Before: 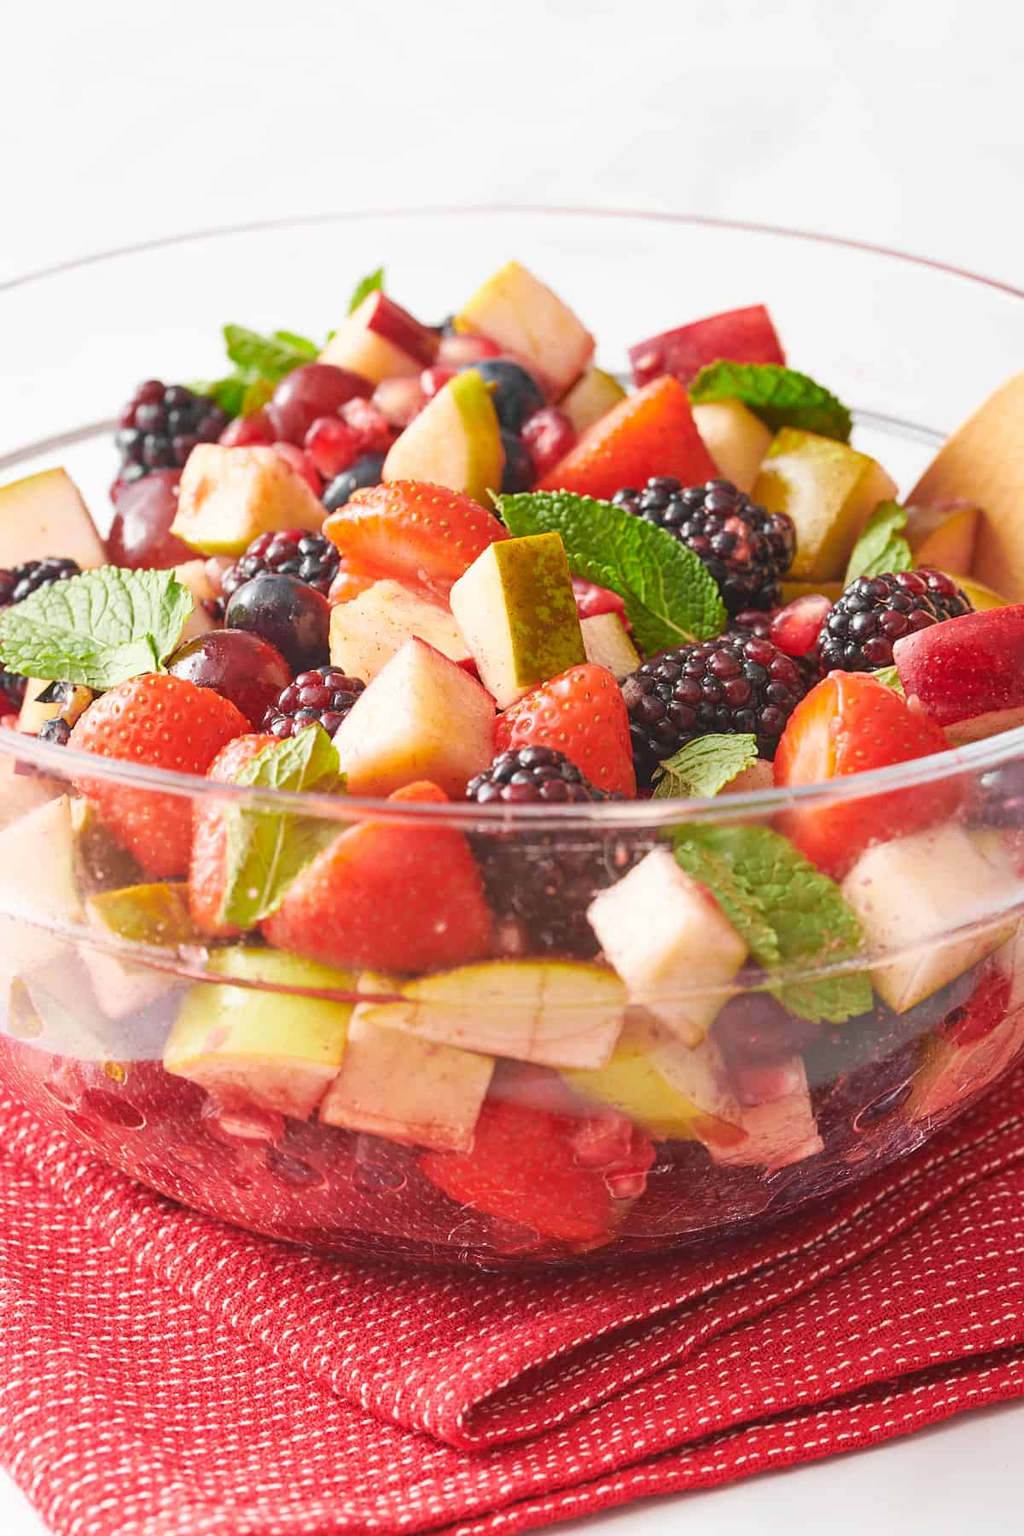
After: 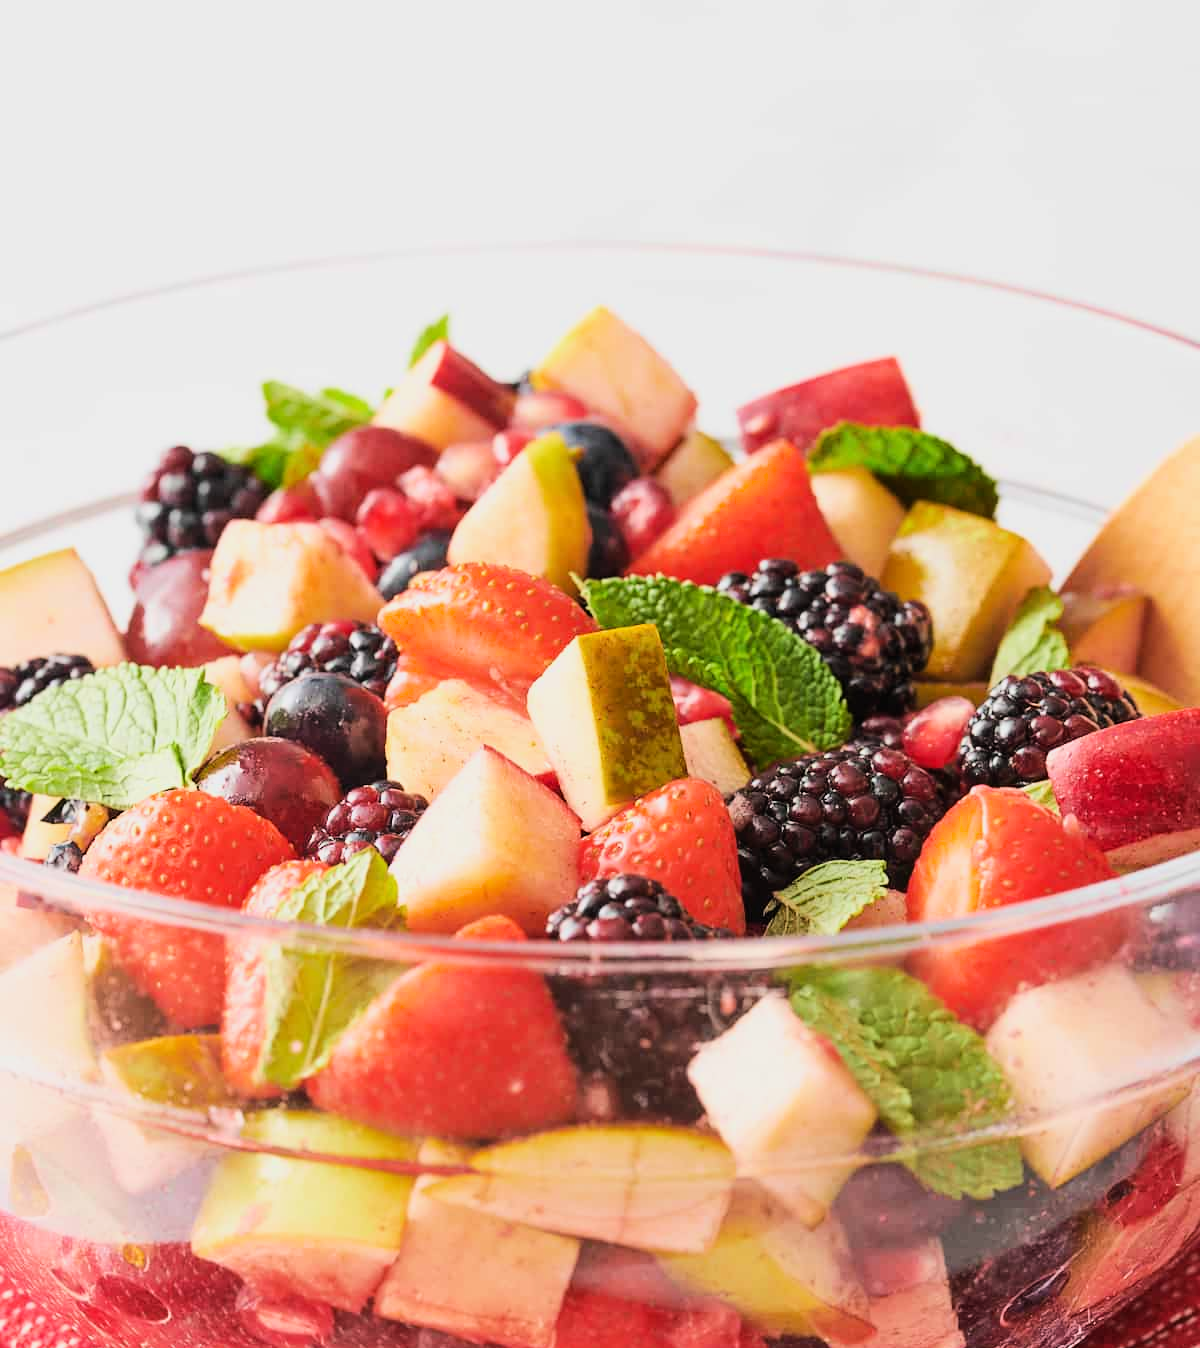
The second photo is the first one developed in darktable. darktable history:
filmic rgb: black relative exposure -7.82 EV, white relative exposure 4.29 EV, hardness 3.86, color science v6 (2022)
crop: bottom 24.967%
tone equalizer: -8 EV -0.75 EV, -7 EV -0.7 EV, -6 EV -0.6 EV, -5 EV -0.4 EV, -3 EV 0.4 EV, -2 EV 0.6 EV, -1 EV 0.7 EV, +0 EV 0.75 EV, edges refinement/feathering 500, mask exposure compensation -1.57 EV, preserve details no
